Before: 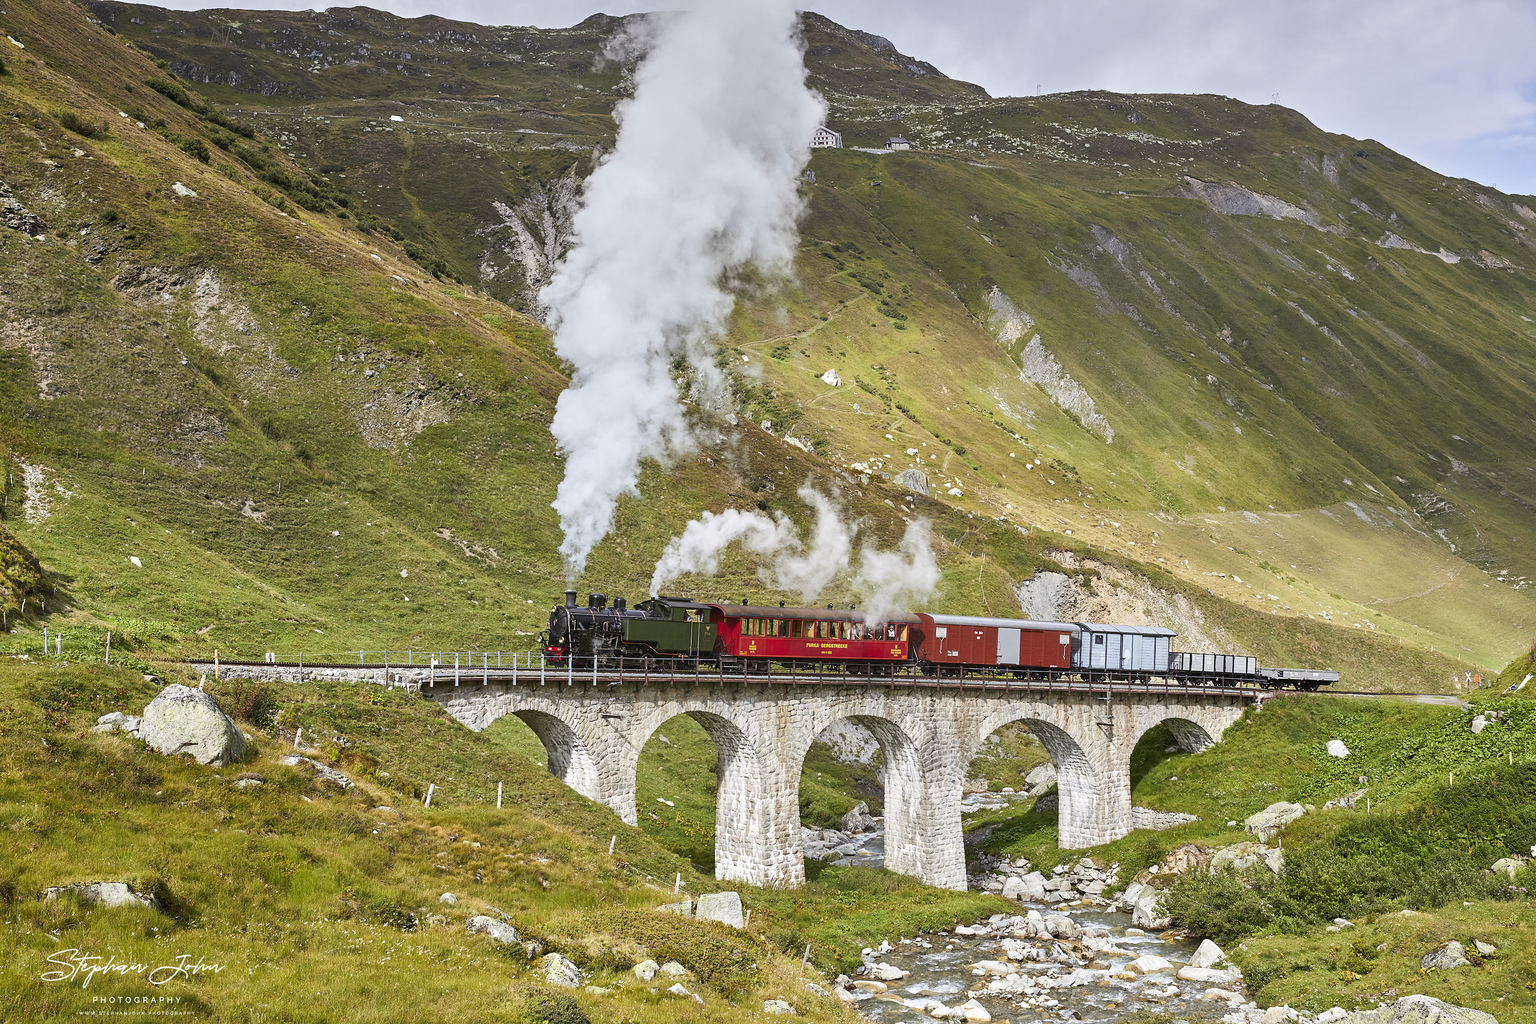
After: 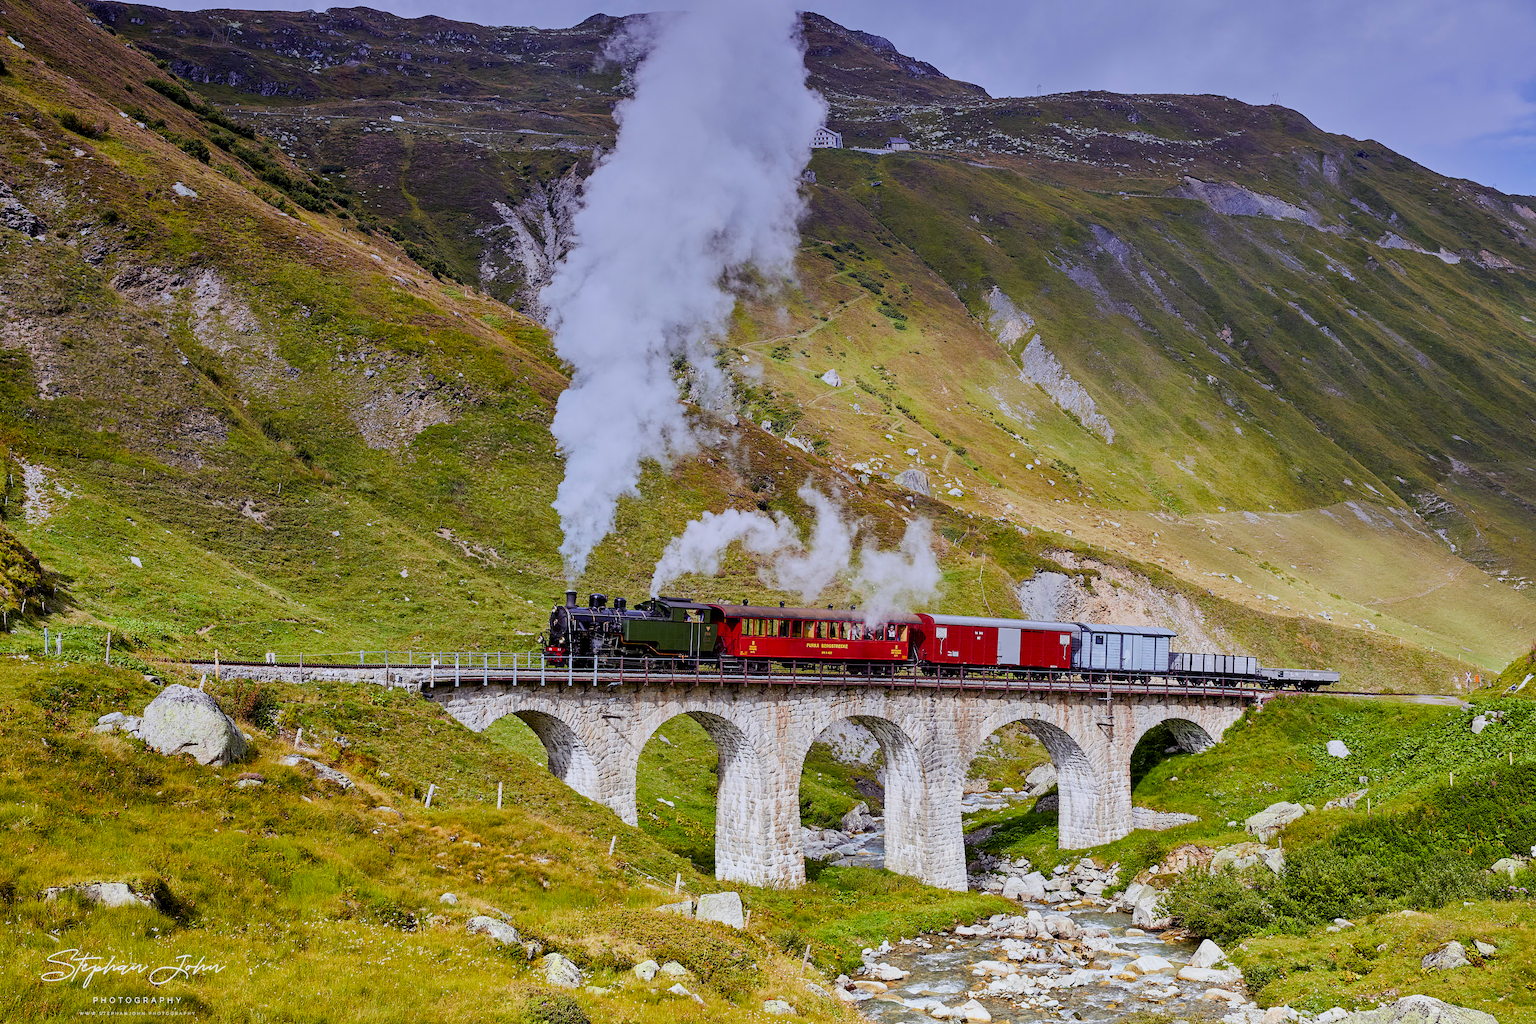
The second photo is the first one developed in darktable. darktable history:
graduated density: hue 238.83°, saturation 50%
color balance rgb: shadows lift › luminance -21.66%, shadows lift › chroma 6.57%, shadows lift › hue 270°, power › chroma 0.68%, power › hue 60°, highlights gain › luminance 6.08%, highlights gain › chroma 1.33%, highlights gain › hue 90°, global offset › luminance -0.87%, perceptual saturation grading › global saturation 26.86%, perceptual saturation grading › highlights -28.39%, perceptual saturation grading › mid-tones 15.22%, perceptual saturation grading › shadows 33.98%, perceptual brilliance grading › highlights 10%, perceptual brilliance grading › mid-tones 5%
filmic rgb: middle gray luminance 18.42%, black relative exposure -10.5 EV, white relative exposure 3.4 EV, threshold 6 EV, target black luminance 0%, hardness 6.03, latitude 99%, contrast 0.847, shadows ↔ highlights balance 0.505%, add noise in highlights 0, preserve chrominance max RGB, color science v3 (2019), use custom middle-gray values true, iterations of high-quality reconstruction 0, contrast in highlights soft, enable highlight reconstruction true
color calibration: illuminant as shot in camera, x 0.358, y 0.373, temperature 4628.91 K
